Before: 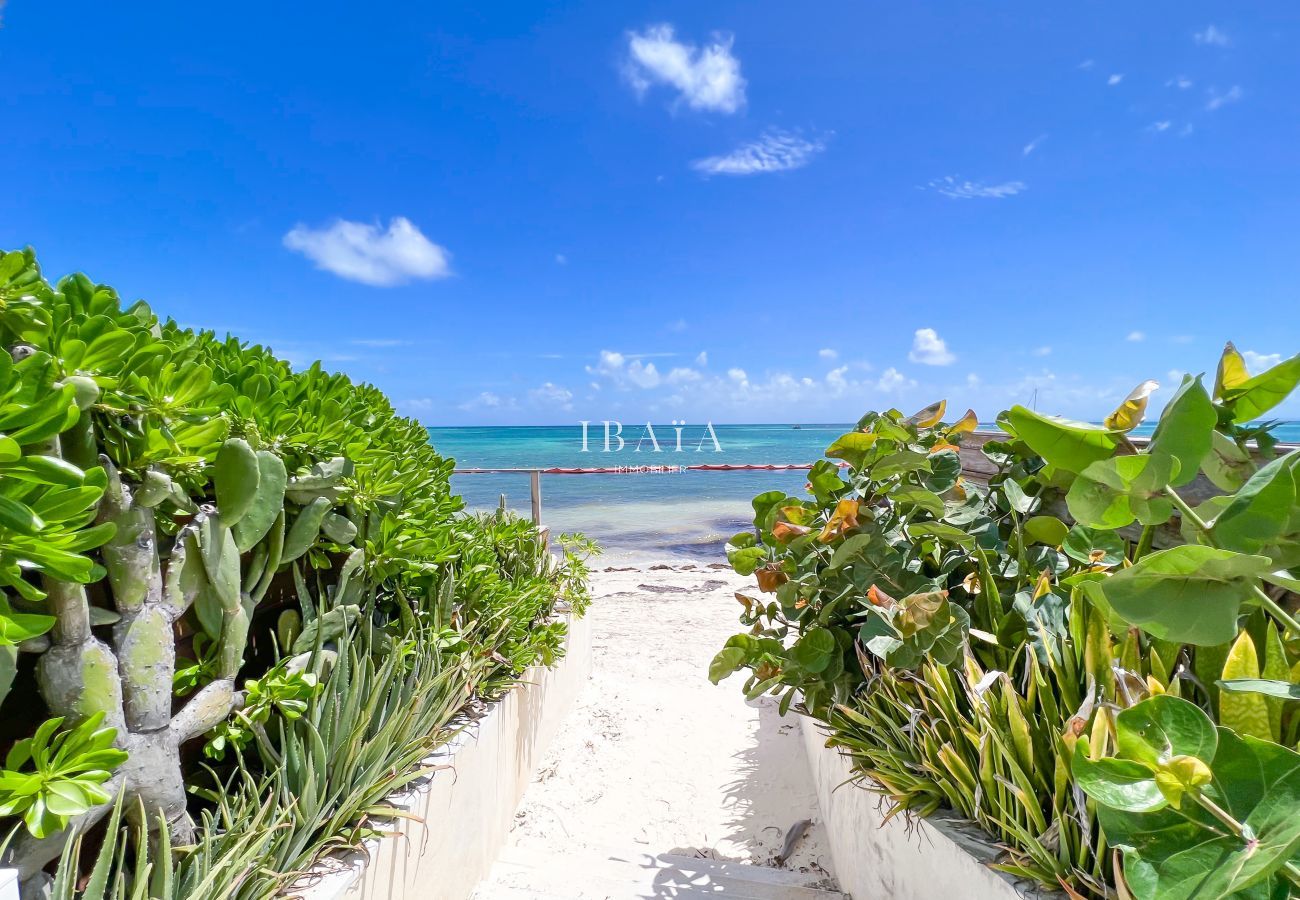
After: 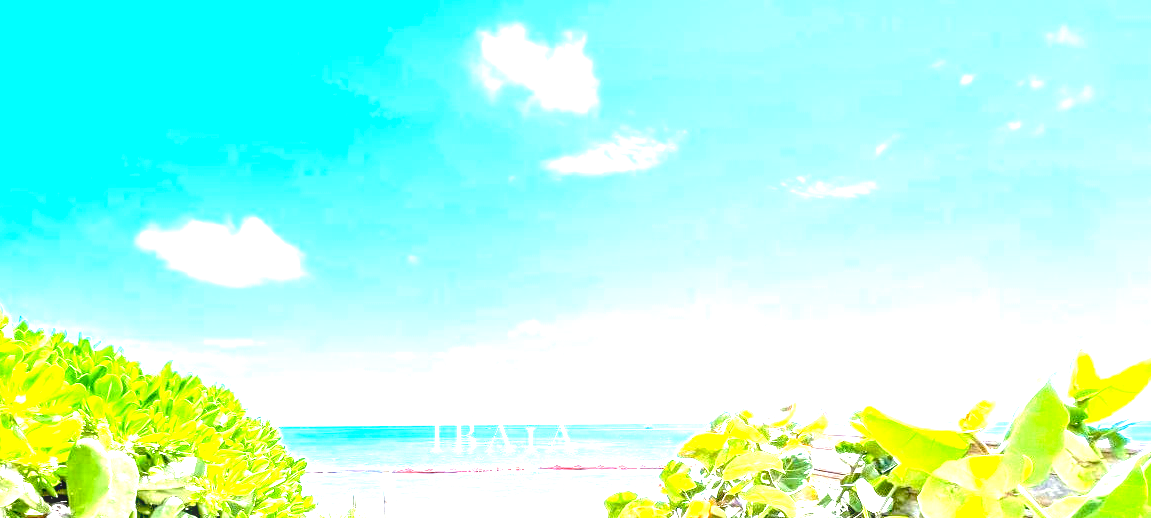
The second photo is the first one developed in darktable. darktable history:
tone equalizer: -8 EV -0.754 EV, -7 EV -0.704 EV, -6 EV -0.624 EV, -5 EV -0.423 EV, -3 EV 0.374 EV, -2 EV 0.6 EV, -1 EV 0.683 EV, +0 EV 0.724 EV
base curve: curves: ch0 [(0, 0) (0.303, 0.277) (1, 1)], preserve colors none
exposure: black level correction 0.005, exposure 2.07 EV, compensate highlight preservation false
local contrast: on, module defaults
crop and rotate: left 11.445%, bottom 42.363%
